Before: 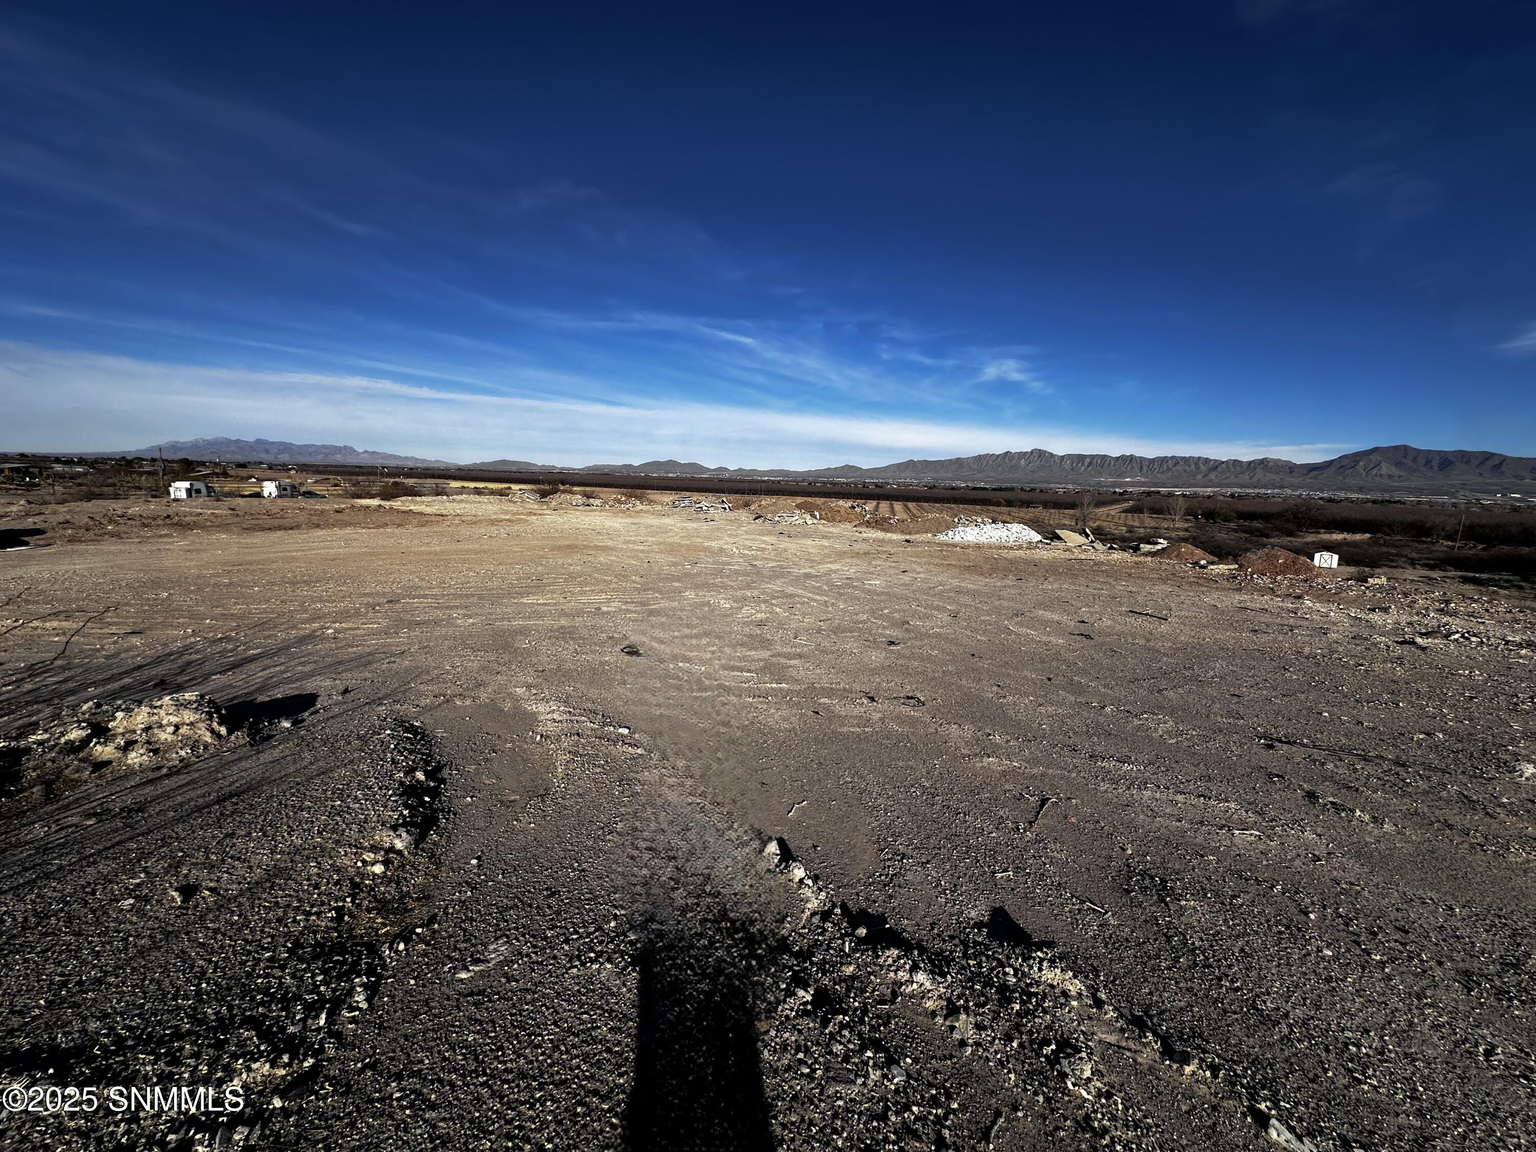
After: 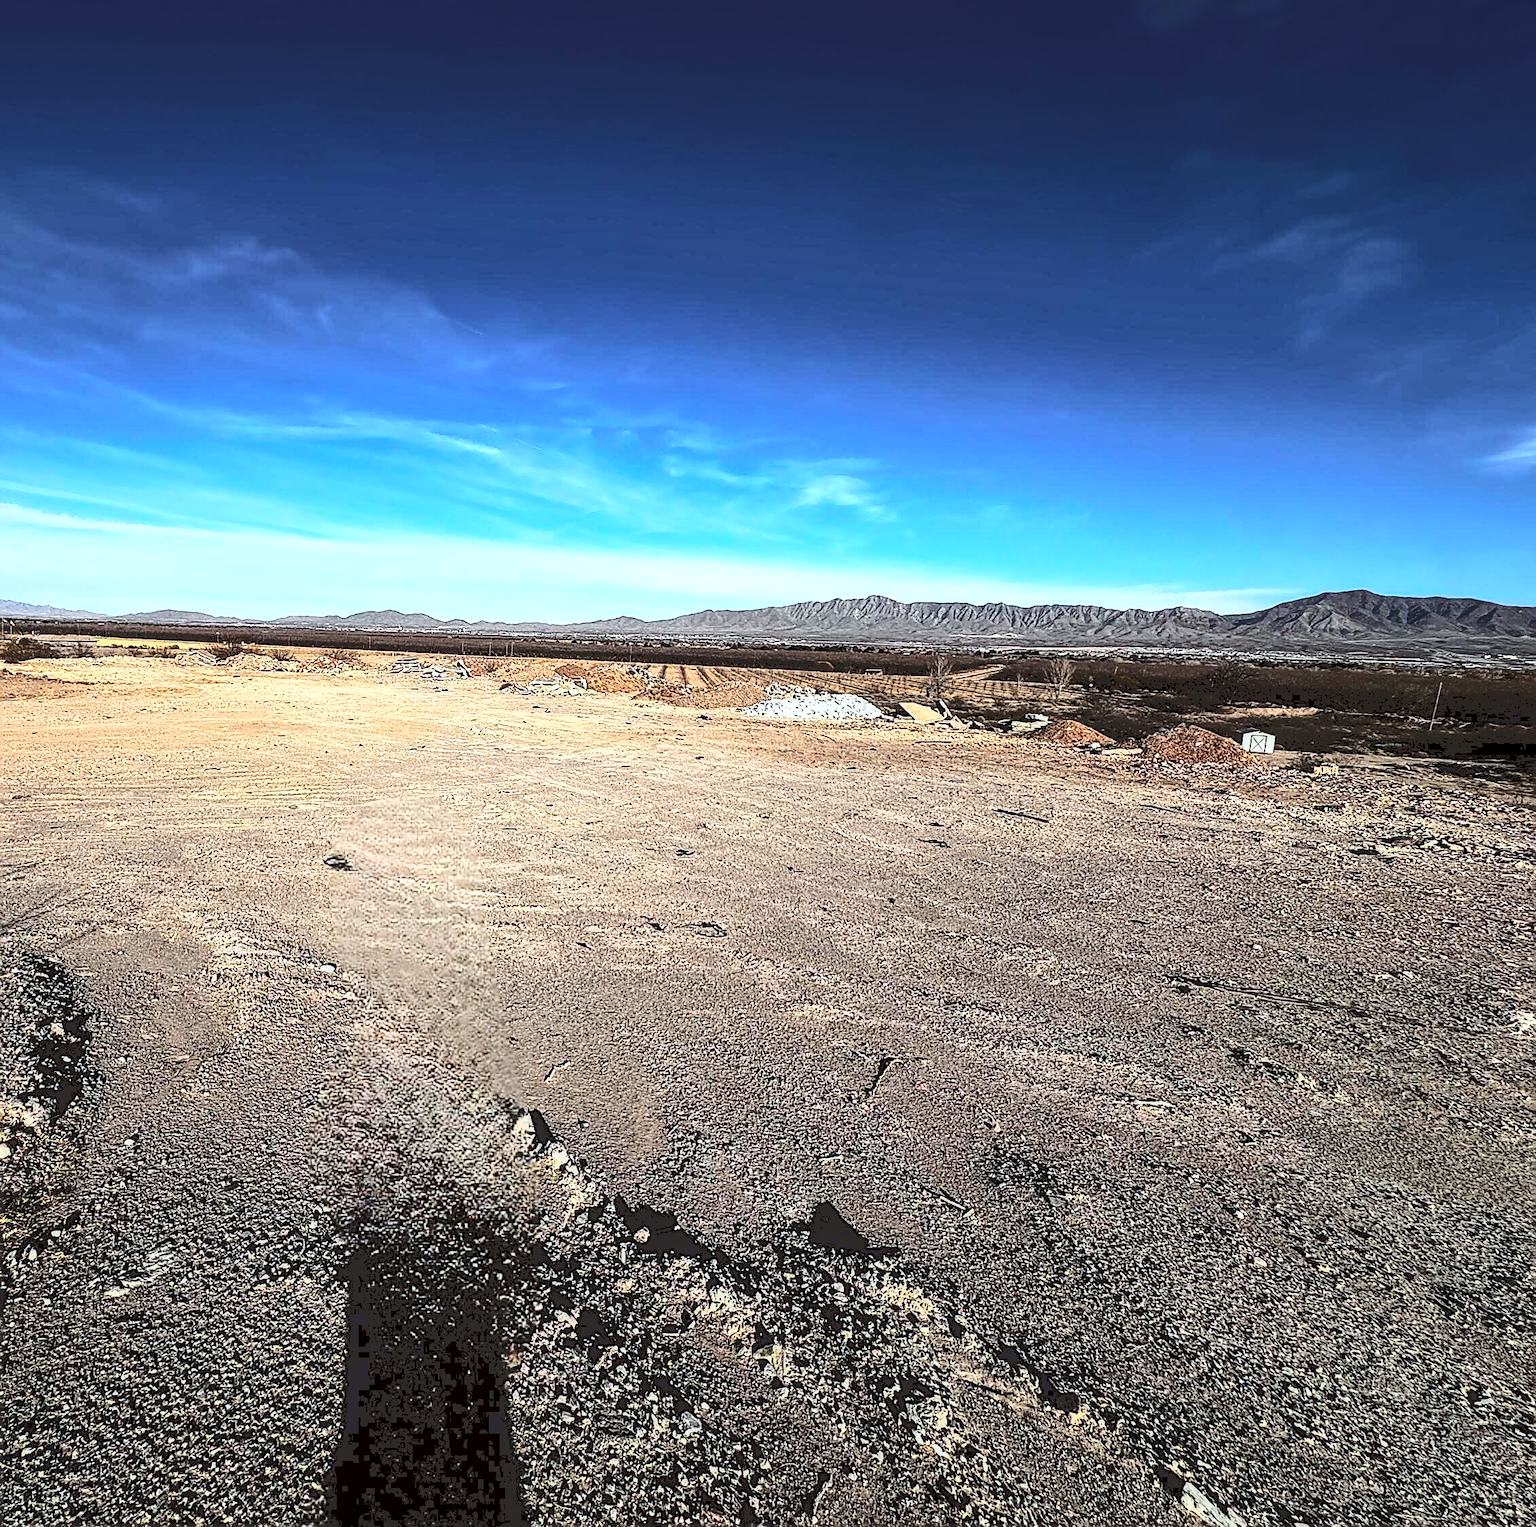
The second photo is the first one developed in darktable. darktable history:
local contrast: on, module defaults
sharpen: radius 1.718, amount 1.283
base curve: curves: ch0 [(0, 0) (0.007, 0.004) (0.027, 0.03) (0.046, 0.07) (0.207, 0.54) (0.442, 0.872) (0.673, 0.972) (1, 1)]
crop and rotate: left 24.559%
tone curve: curves: ch0 [(0, 0) (0.003, 0.139) (0.011, 0.14) (0.025, 0.138) (0.044, 0.14) (0.069, 0.149) (0.1, 0.161) (0.136, 0.179) (0.177, 0.203) (0.224, 0.245) (0.277, 0.302) (0.335, 0.382) (0.399, 0.461) (0.468, 0.546) (0.543, 0.614) (0.623, 0.687) (0.709, 0.758) (0.801, 0.84) (0.898, 0.912) (1, 1)], color space Lab, independent channels, preserve colors none
color correction: highlights a* -2.72, highlights b* -1.97, shadows a* 2.55, shadows b* 2.94
